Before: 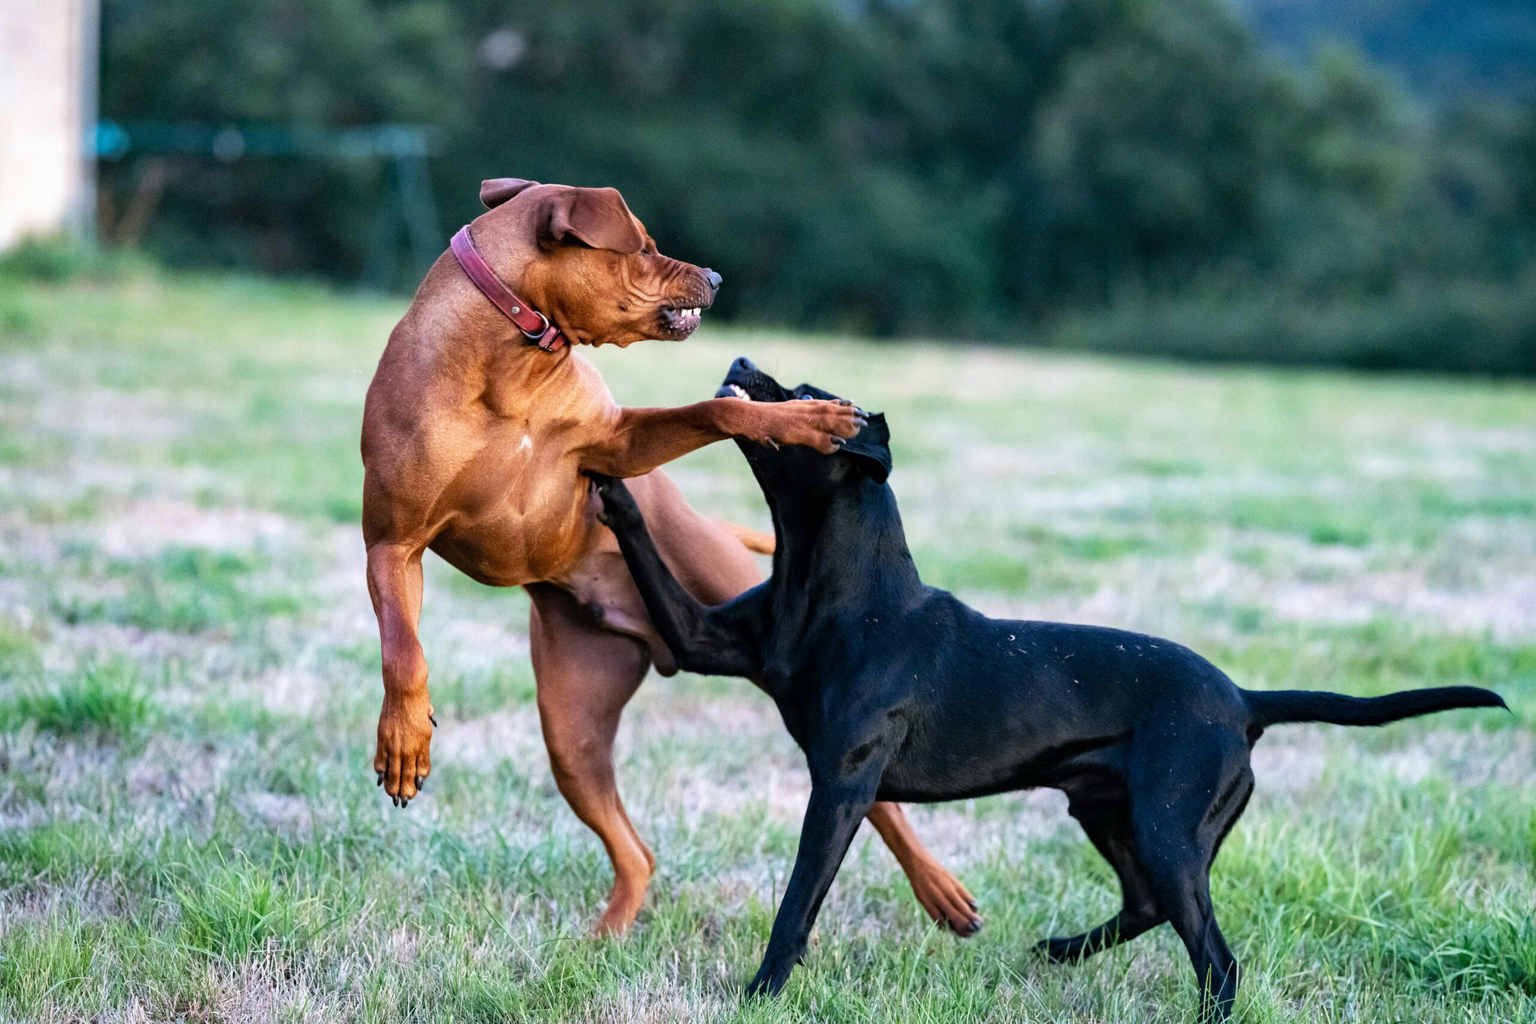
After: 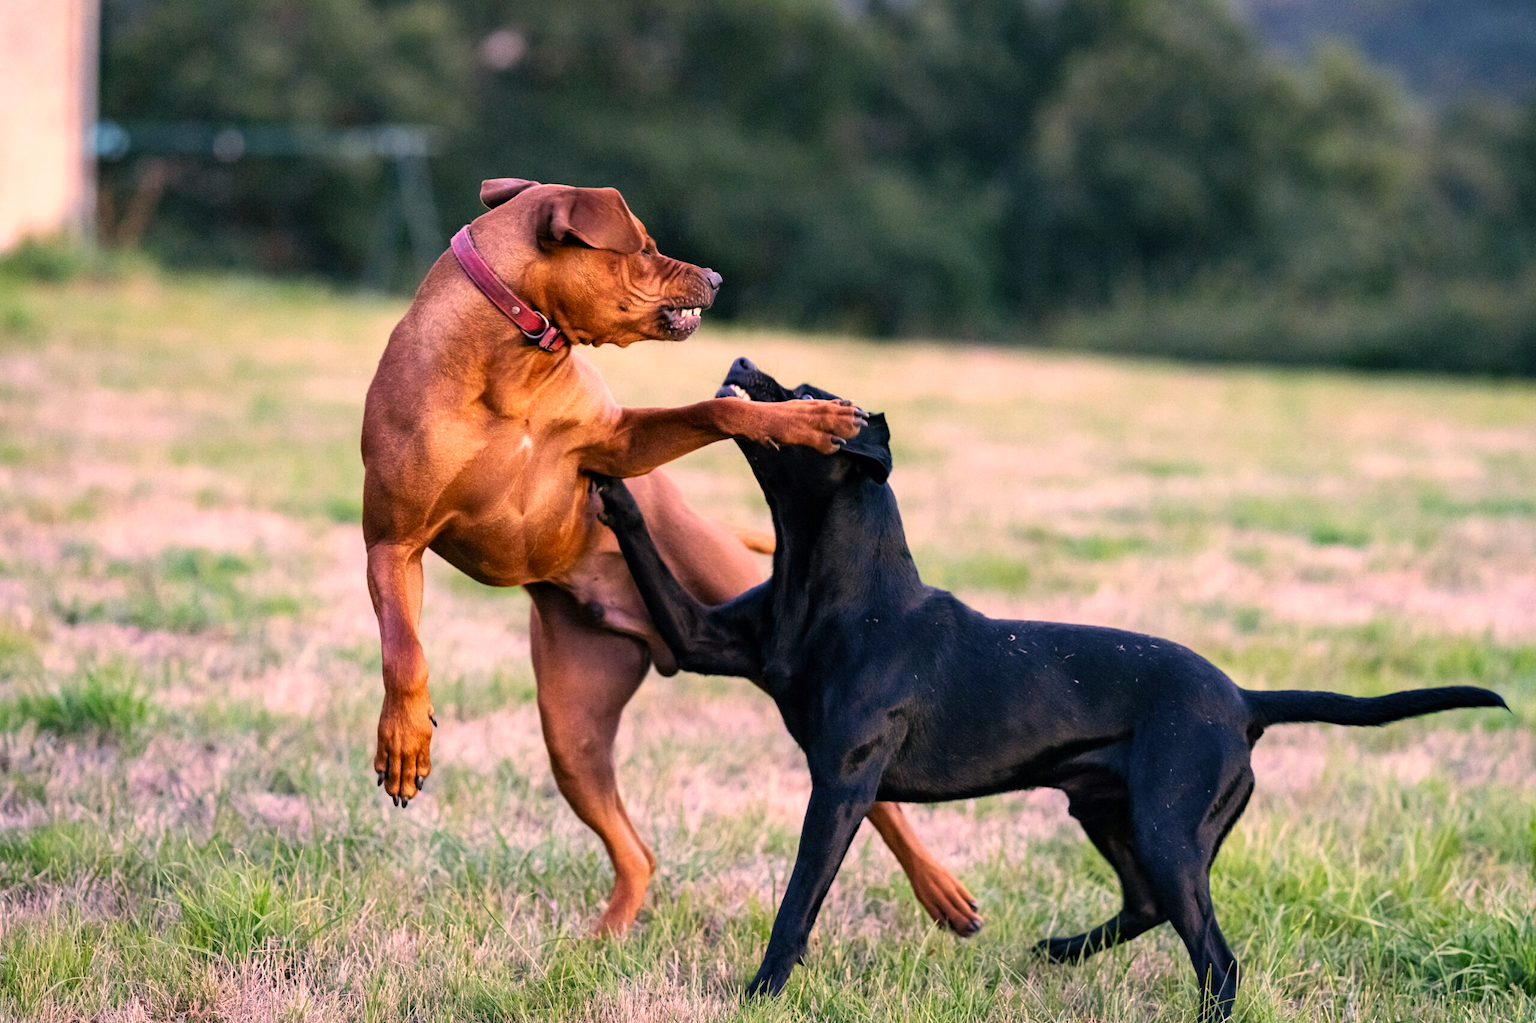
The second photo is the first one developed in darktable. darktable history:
color correction: highlights a* 21.42, highlights b* 19.86
